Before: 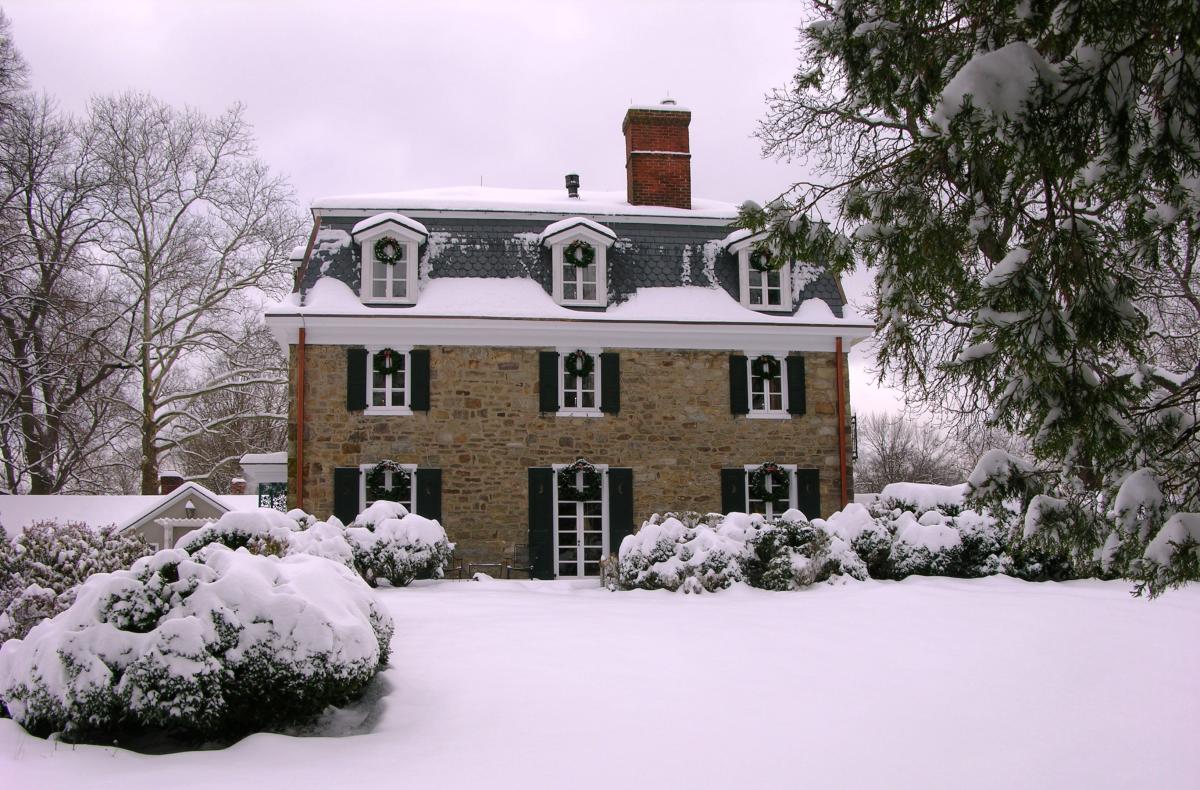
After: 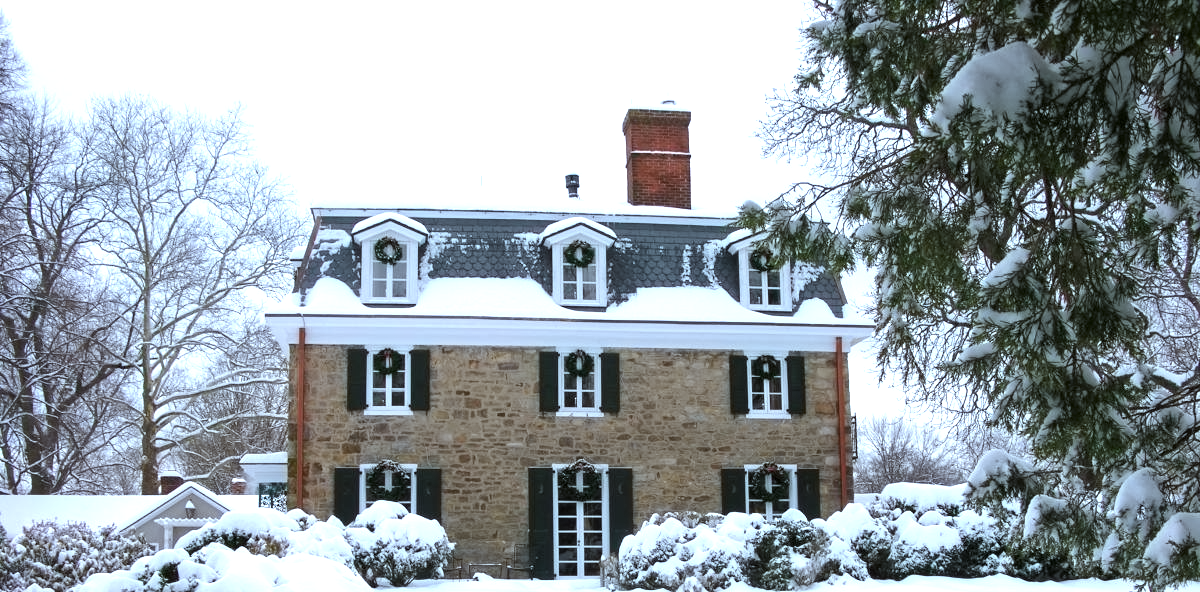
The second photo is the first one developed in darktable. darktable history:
crop: bottom 24.978%
exposure: black level correction 0, exposure 0.936 EV, compensate highlight preservation false
color correction: highlights a* -10.39, highlights b* -19.45
contrast equalizer: y [[0.5 ×6], [0.5 ×6], [0.5 ×6], [0 ×6], [0, 0.039, 0.251, 0.29, 0.293, 0.292]]
